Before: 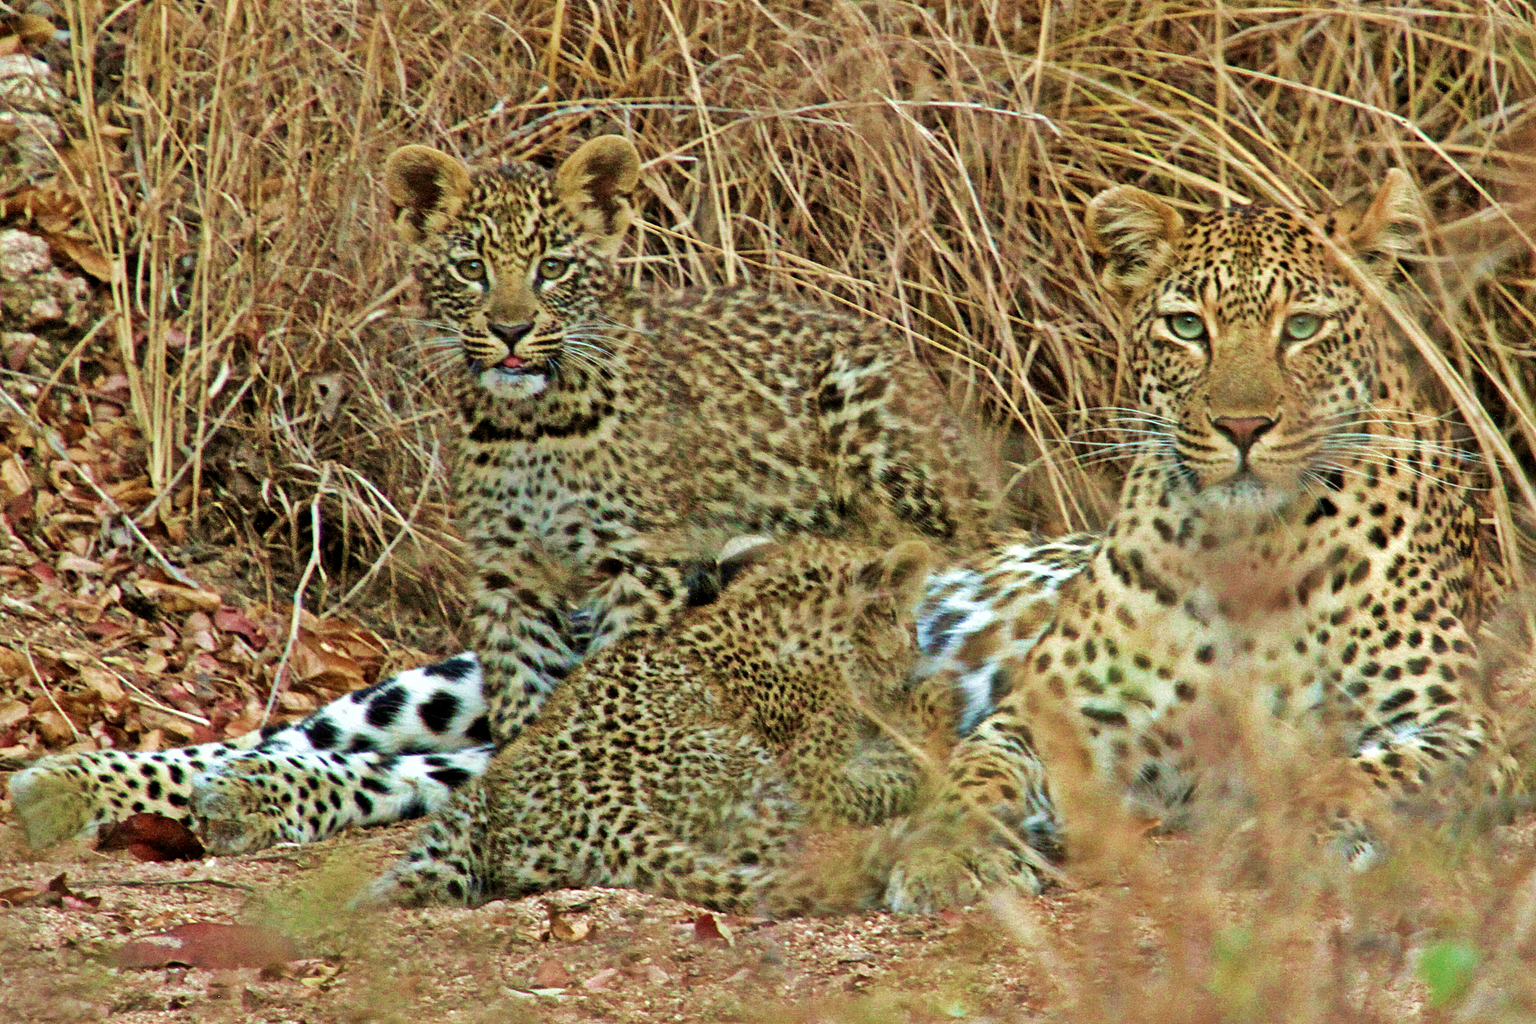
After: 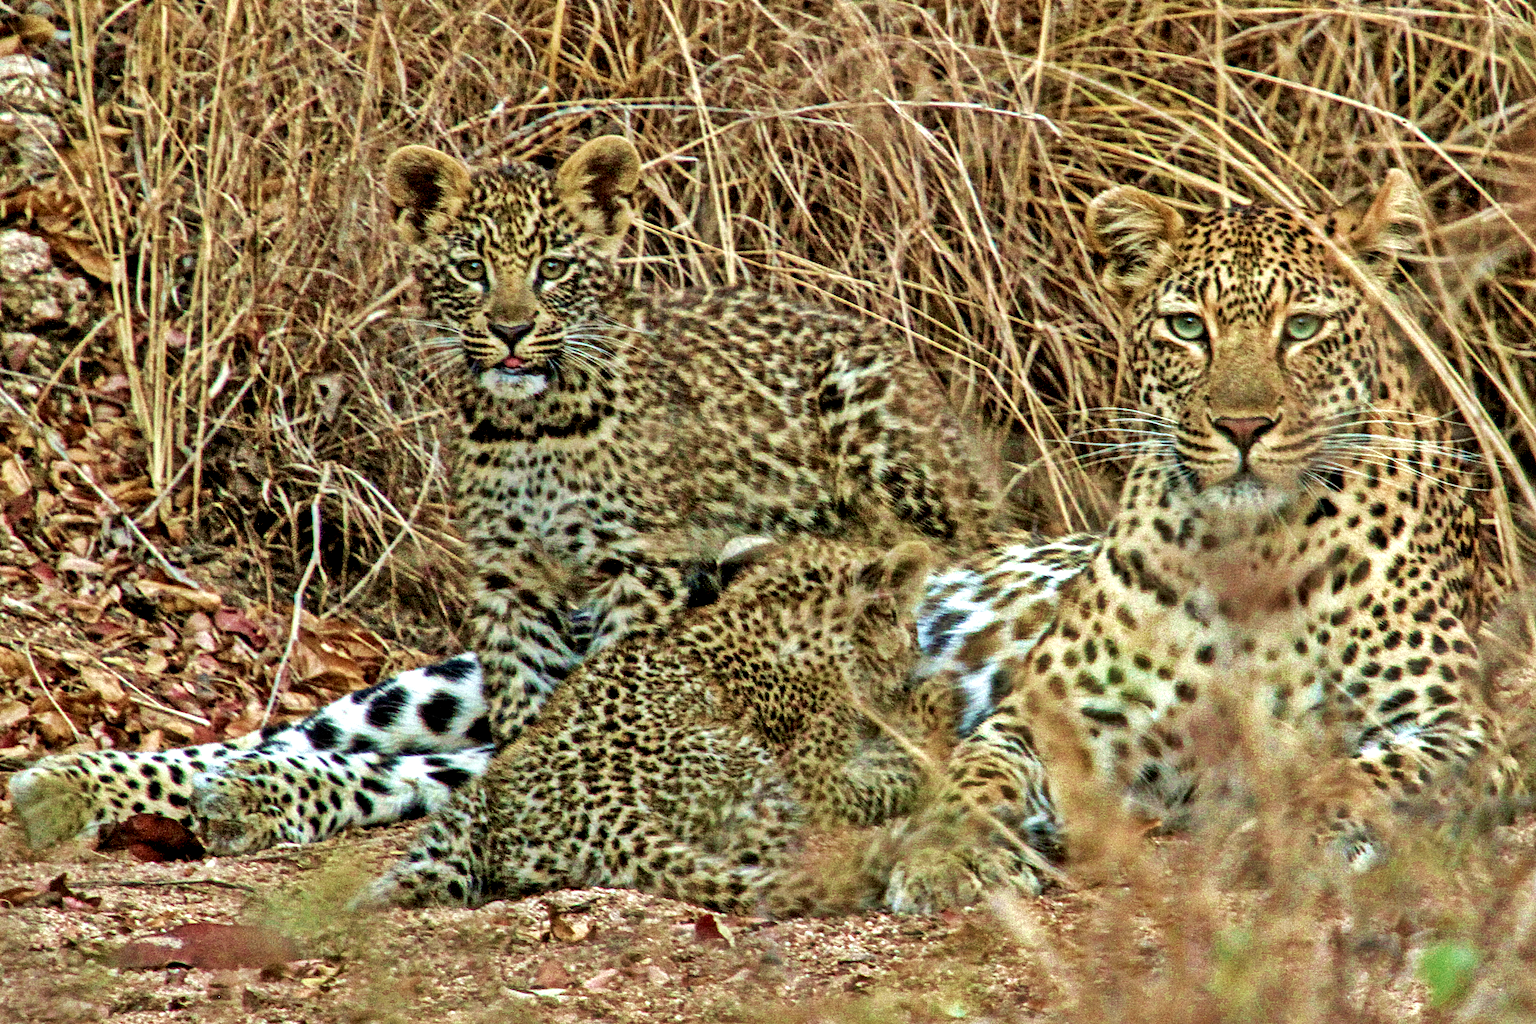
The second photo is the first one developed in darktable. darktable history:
local contrast: highlights 60%, shadows 60%, detail 160%
shadows and highlights: white point adjustment 0.05, highlights color adjustment 55.9%, soften with gaussian
